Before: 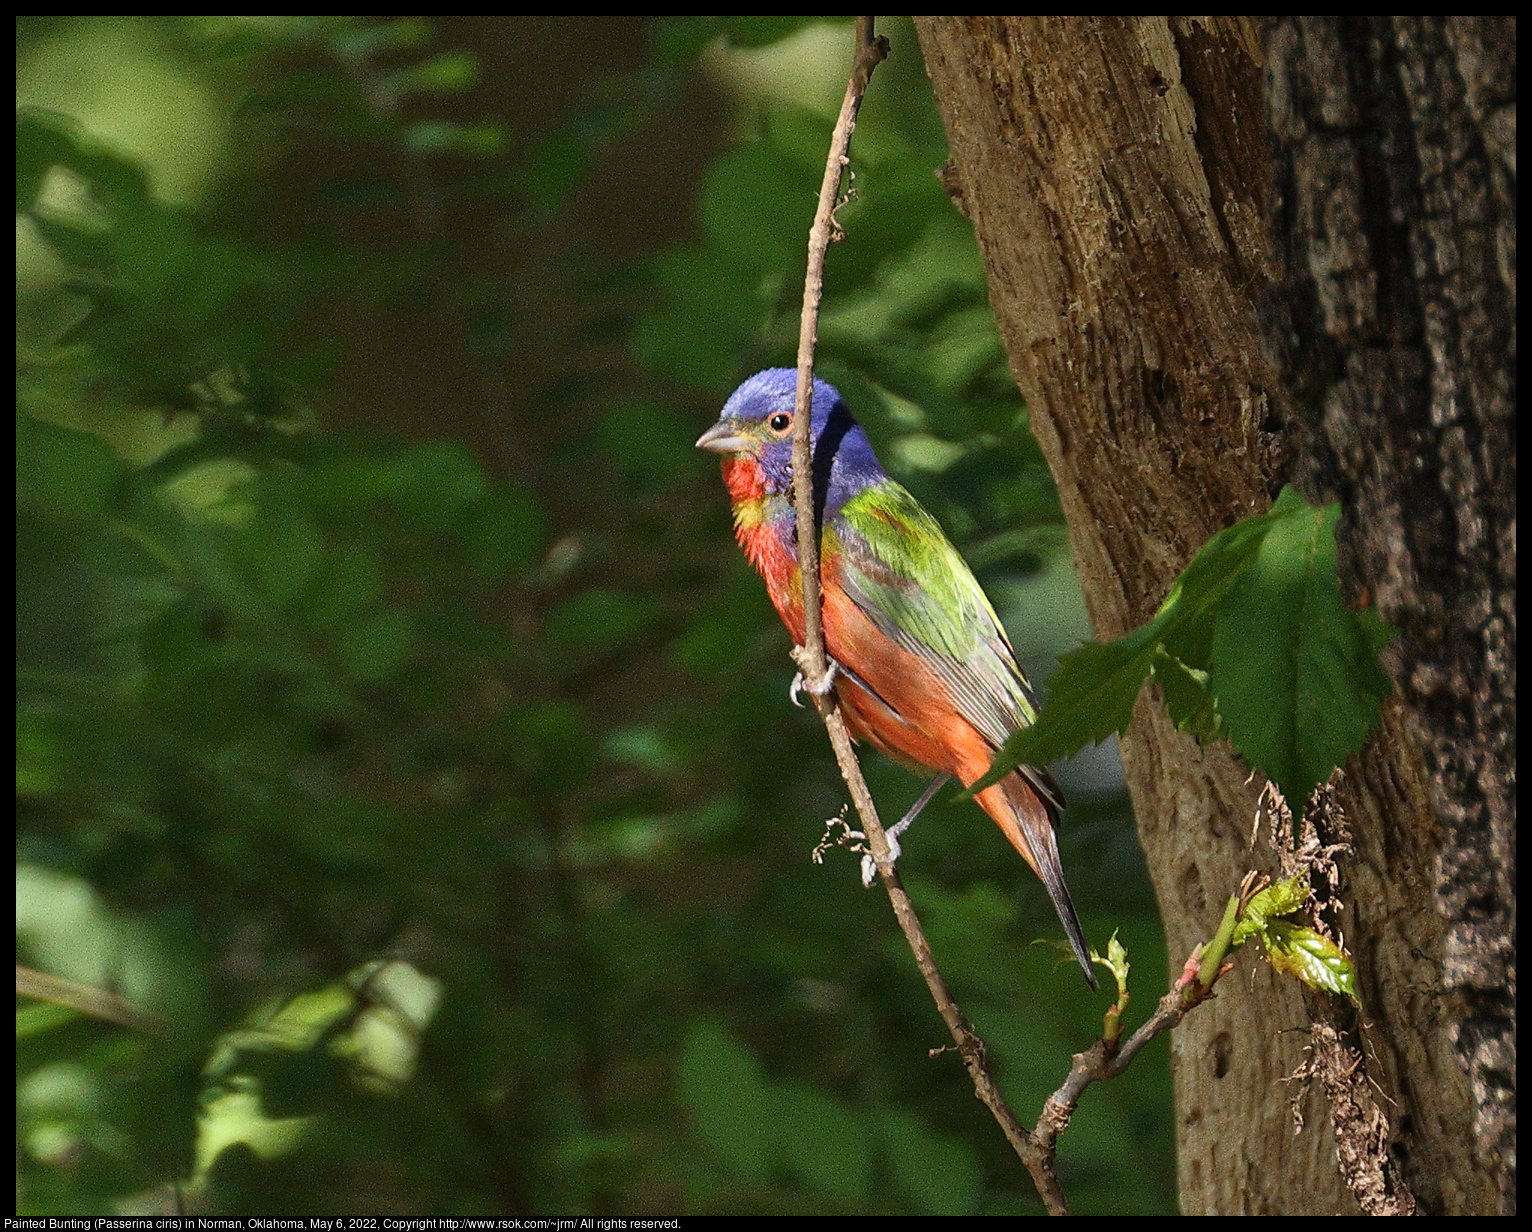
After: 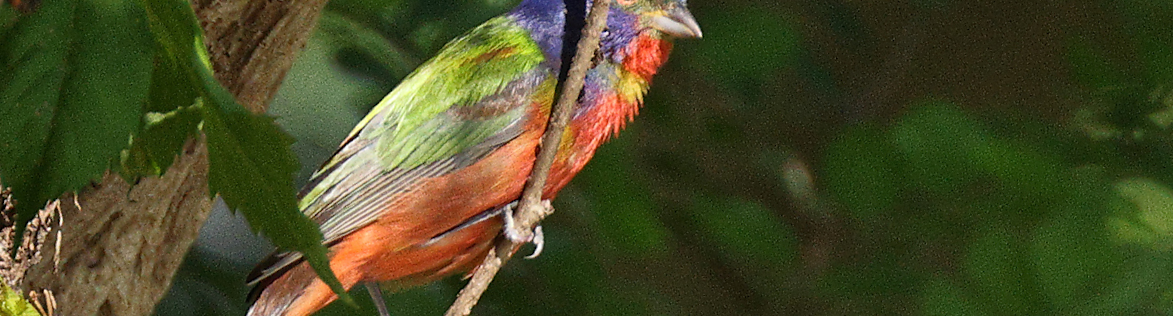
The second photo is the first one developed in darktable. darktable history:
bloom: size 3%, threshold 100%, strength 0%
crop and rotate: angle 16.12°, top 30.835%, bottom 35.653%
